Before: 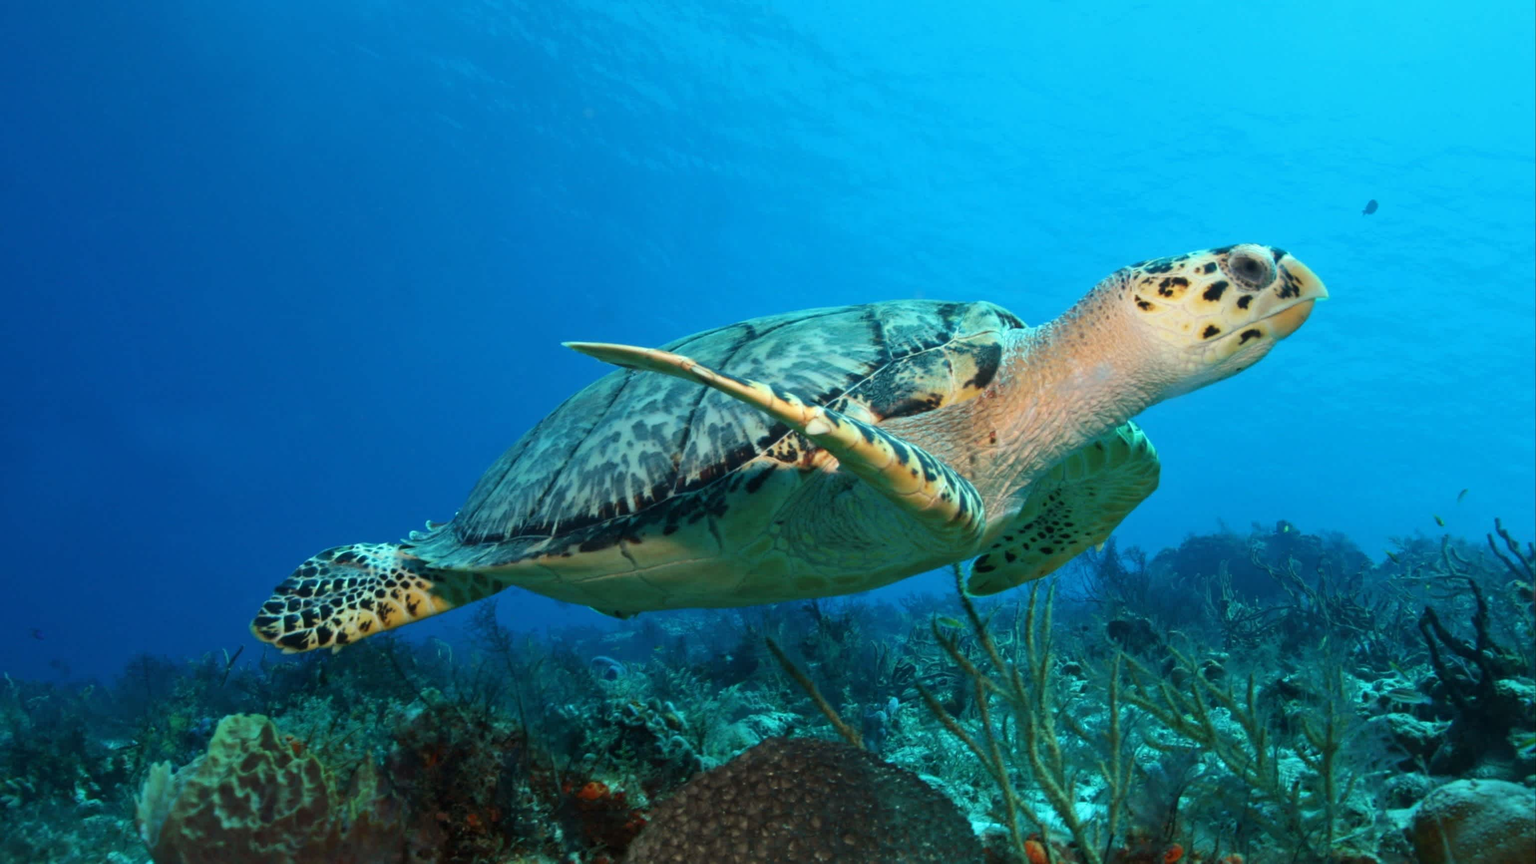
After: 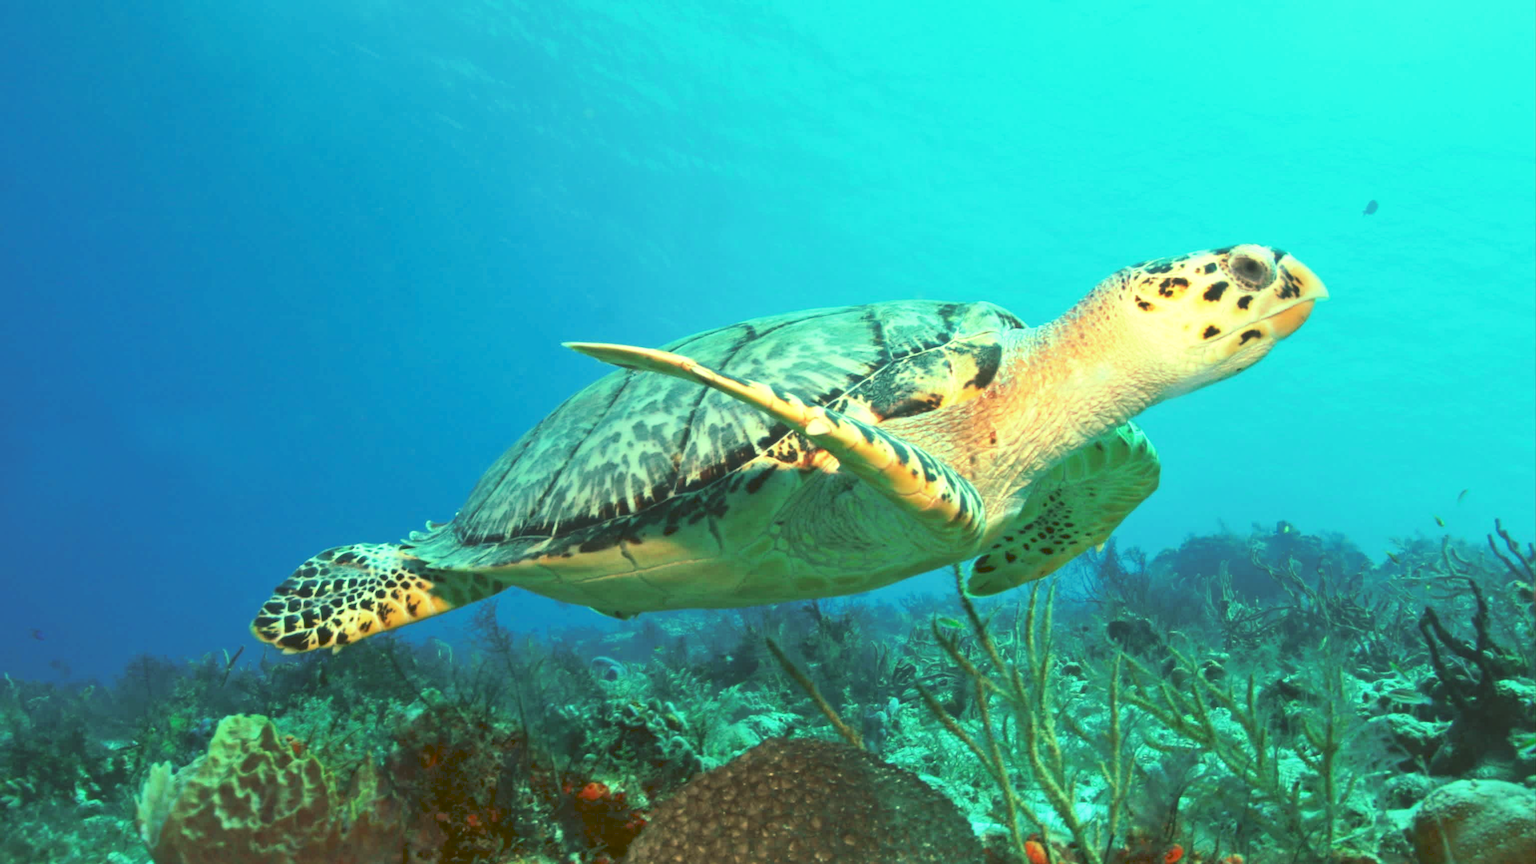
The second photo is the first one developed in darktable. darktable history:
tone curve: curves: ch0 [(0, 0) (0.003, 0.115) (0.011, 0.133) (0.025, 0.157) (0.044, 0.182) (0.069, 0.209) (0.1, 0.239) (0.136, 0.279) (0.177, 0.326) (0.224, 0.379) (0.277, 0.436) (0.335, 0.507) (0.399, 0.587) (0.468, 0.671) (0.543, 0.75) (0.623, 0.837) (0.709, 0.916) (0.801, 0.978) (0.898, 0.985) (1, 1)], preserve colors none
color look up table: target L [73.22, 94.36, 94.02, 78.98, 95.47, 72.57, 77.84, 68.6, 67.54, 64.82, 60.02, 50.01, 49.94, 200.29, 94.58, 65.14, 69.66, 59.72, 64.19, 44.21, 48.49, 48.52, 36.03, 40.43, 34.58, 22.62, 24.21, 95.01, 69.93, 63.53, 66.4, 41.53, 51.77, 40.97, 38.65, 39.13, 35.97, 37.67, 34.03, 12.4, 3.168, 80.39, 71.56, 77.64, 69.09, 67.55, 51.38, 39.23, 10.56], target a [-16.91, -62.66, -65.59, -24.92, -53.23, -45.29, -24.67, -71.76, -64.87, -71.78, -14.63, -44.93, -3.649, 0, -58.08, 14.58, -0.505, 15.56, 3.408, 52.81, 29.3, 26.1, 62.99, 62.36, 58.58, 7.778, 42.75, -51.97, 15.31, 15.33, 13.79, 73, 42.4, -6.917, 70.73, 14.19, 3.608, 58.73, -0.333, 43.41, 16.5, -3.135, -38.73, -15.56, -53.75, -16.22, -46.35, -25.86, -15.37], target b [81.15, 85.12, 102.77, 84.31, 51.71, 39.84, 53.9, 45.62, 27.25, 69.54, 67.55, 46.75, 49.51, 0, 67.7, 28.48, 63.48, 63.05, 41.83, 21.8, 61.25, 25.75, 57.72, 14.7, 51.22, 35.7, 28.26, 49.24, -4.098, -13.78, 20.38, -30.88, -22.54, -32.47, -51.04, -6.18, -56.99, -7.974, 13.6, -74.23, -29.13, 11.23, -2.624, 6.763, -6.531, 11.75, 18.69, -7.61, 5.68], num patches 49
